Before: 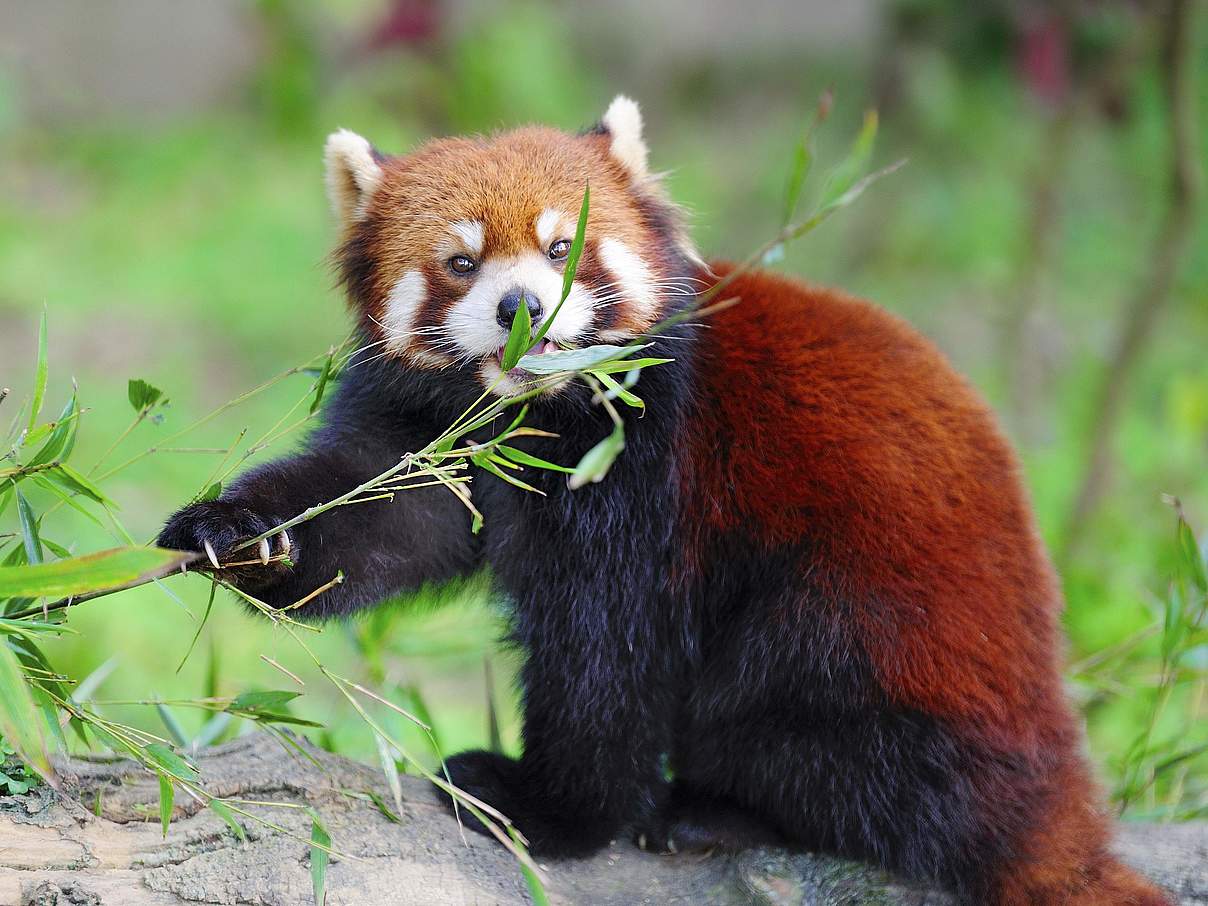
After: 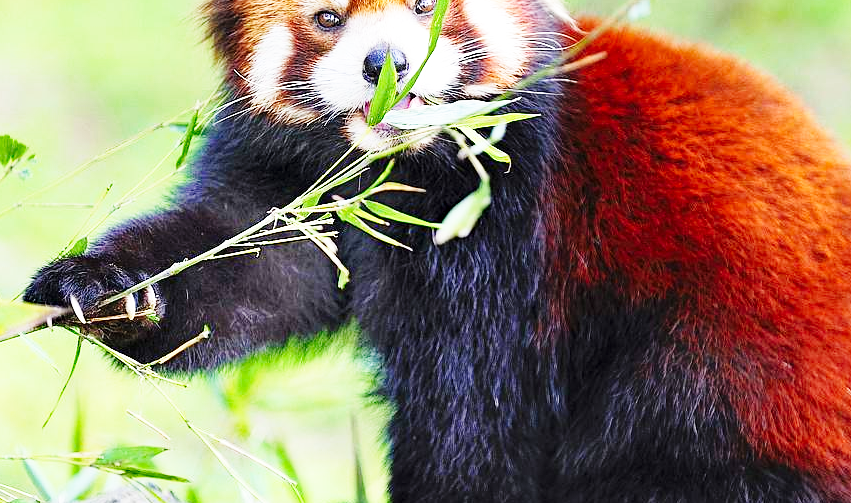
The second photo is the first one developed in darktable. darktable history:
base curve: curves: ch0 [(0, 0) (0.018, 0.026) (0.143, 0.37) (0.33, 0.731) (0.458, 0.853) (0.735, 0.965) (0.905, 0.986) (1, 1)], preserve colors none
crop: left 11.174%, top 27.109%, right 18.317%, bottom 17.293%
exposure: exposure 0.202 EV, compensate exposure bias true, compensate highlight preservation false
haze removal: adaptive false
